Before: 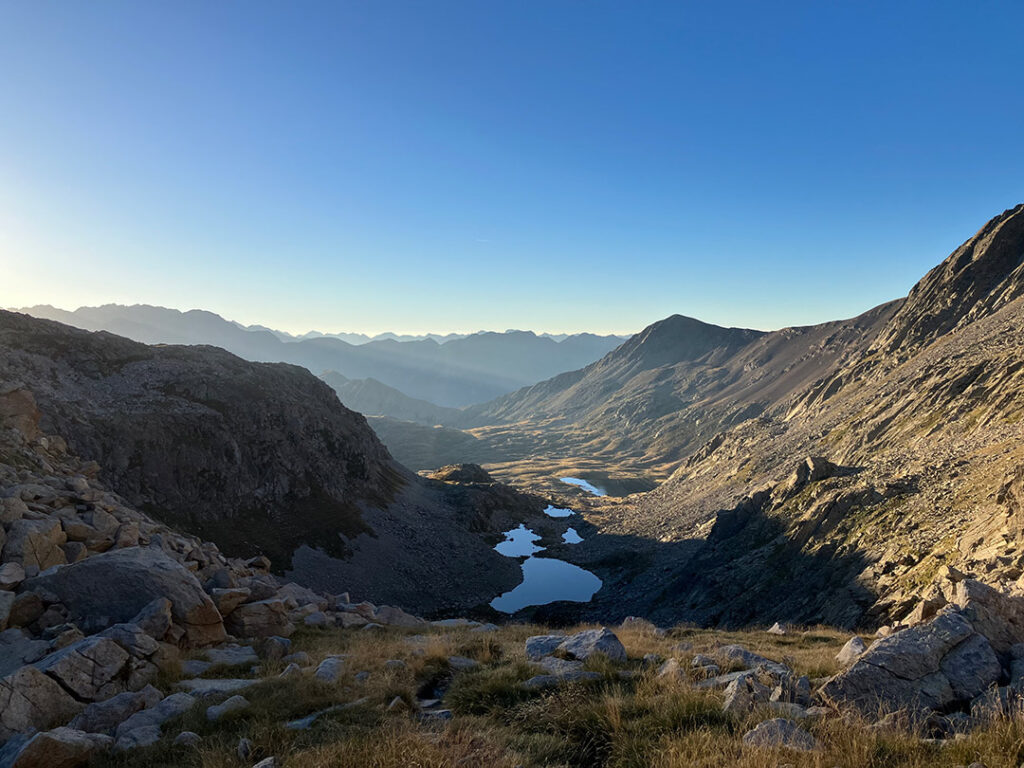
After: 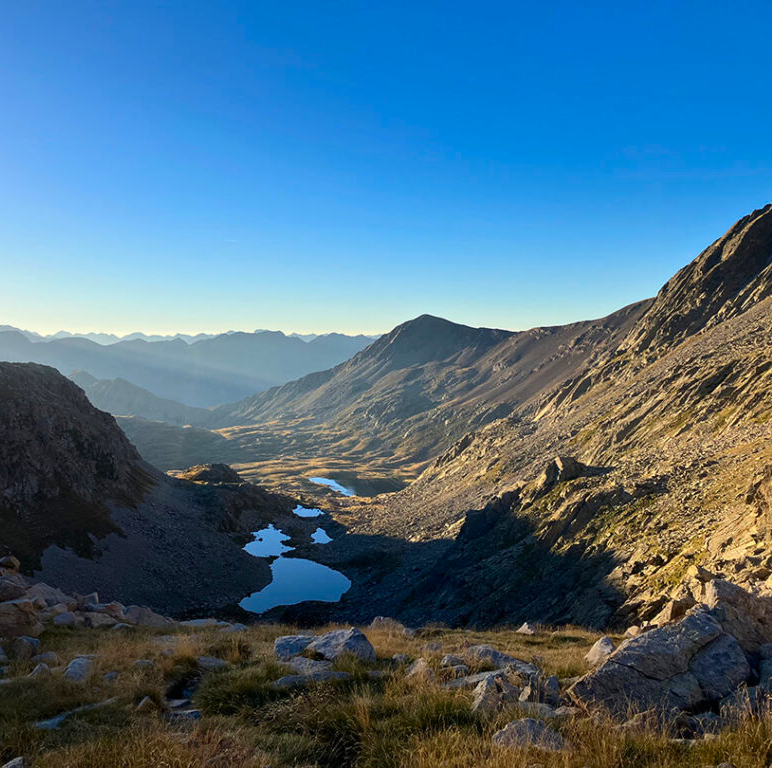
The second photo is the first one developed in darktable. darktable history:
contrast brightness saturation: contrast 0.09, saturation 0.28
crop and rotate: left 24.6%
